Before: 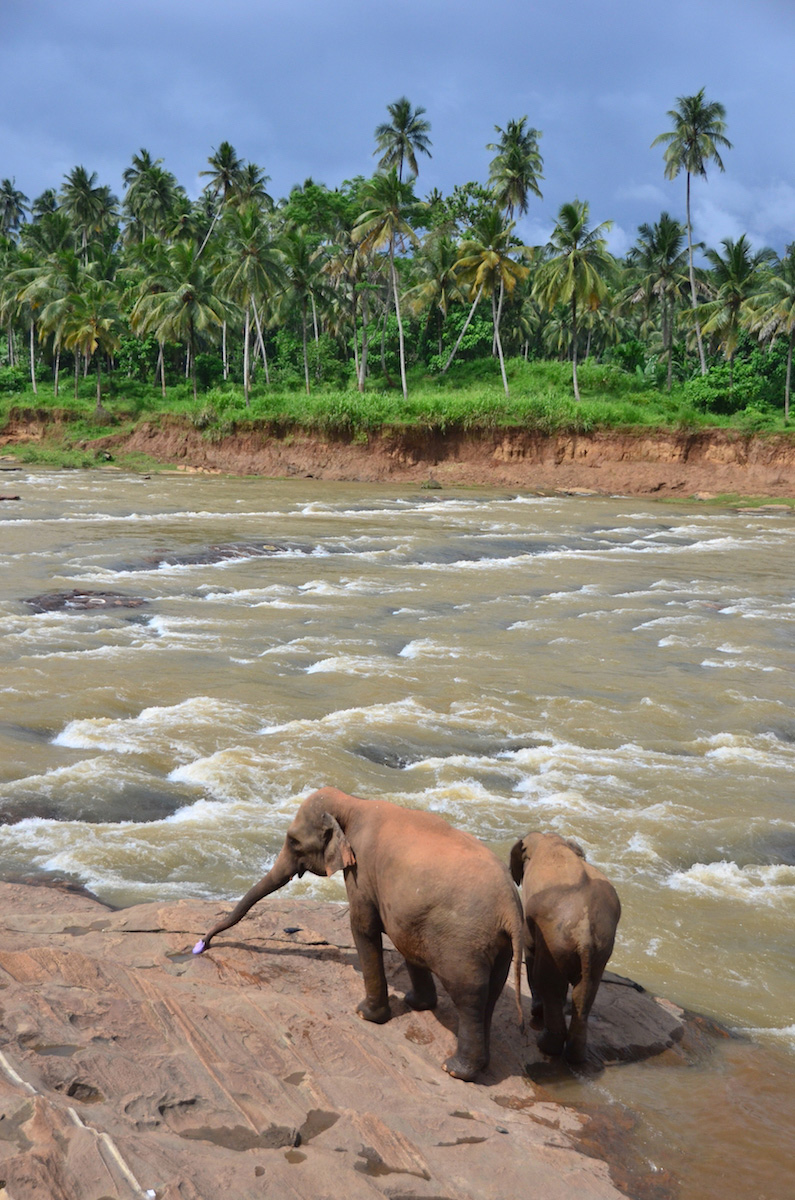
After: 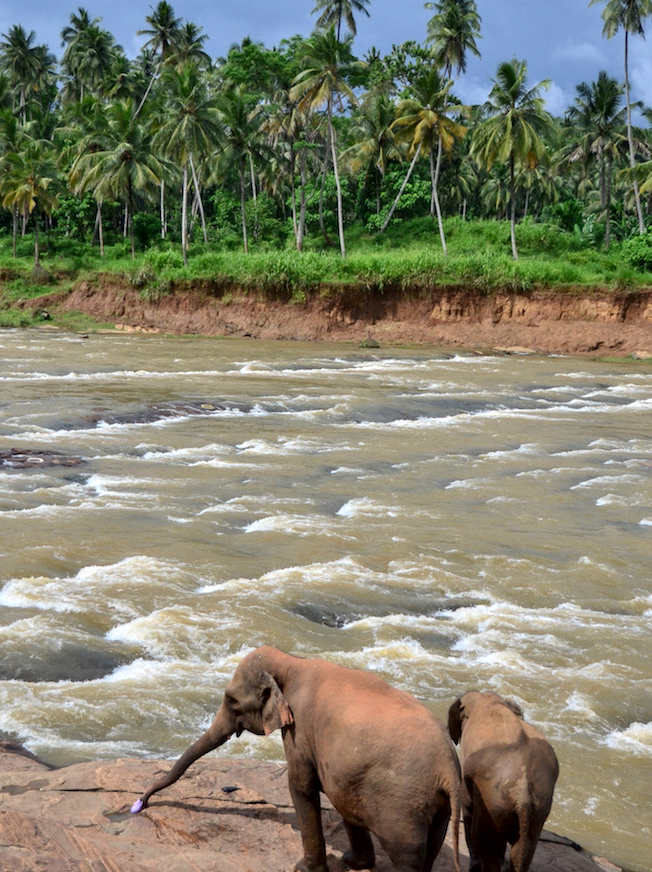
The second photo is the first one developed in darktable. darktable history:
crop: left 7.881%, top 11.778%, right 10.019%, bottom 15.479%
local contrast: shadows 93%, midtone range 0.496
